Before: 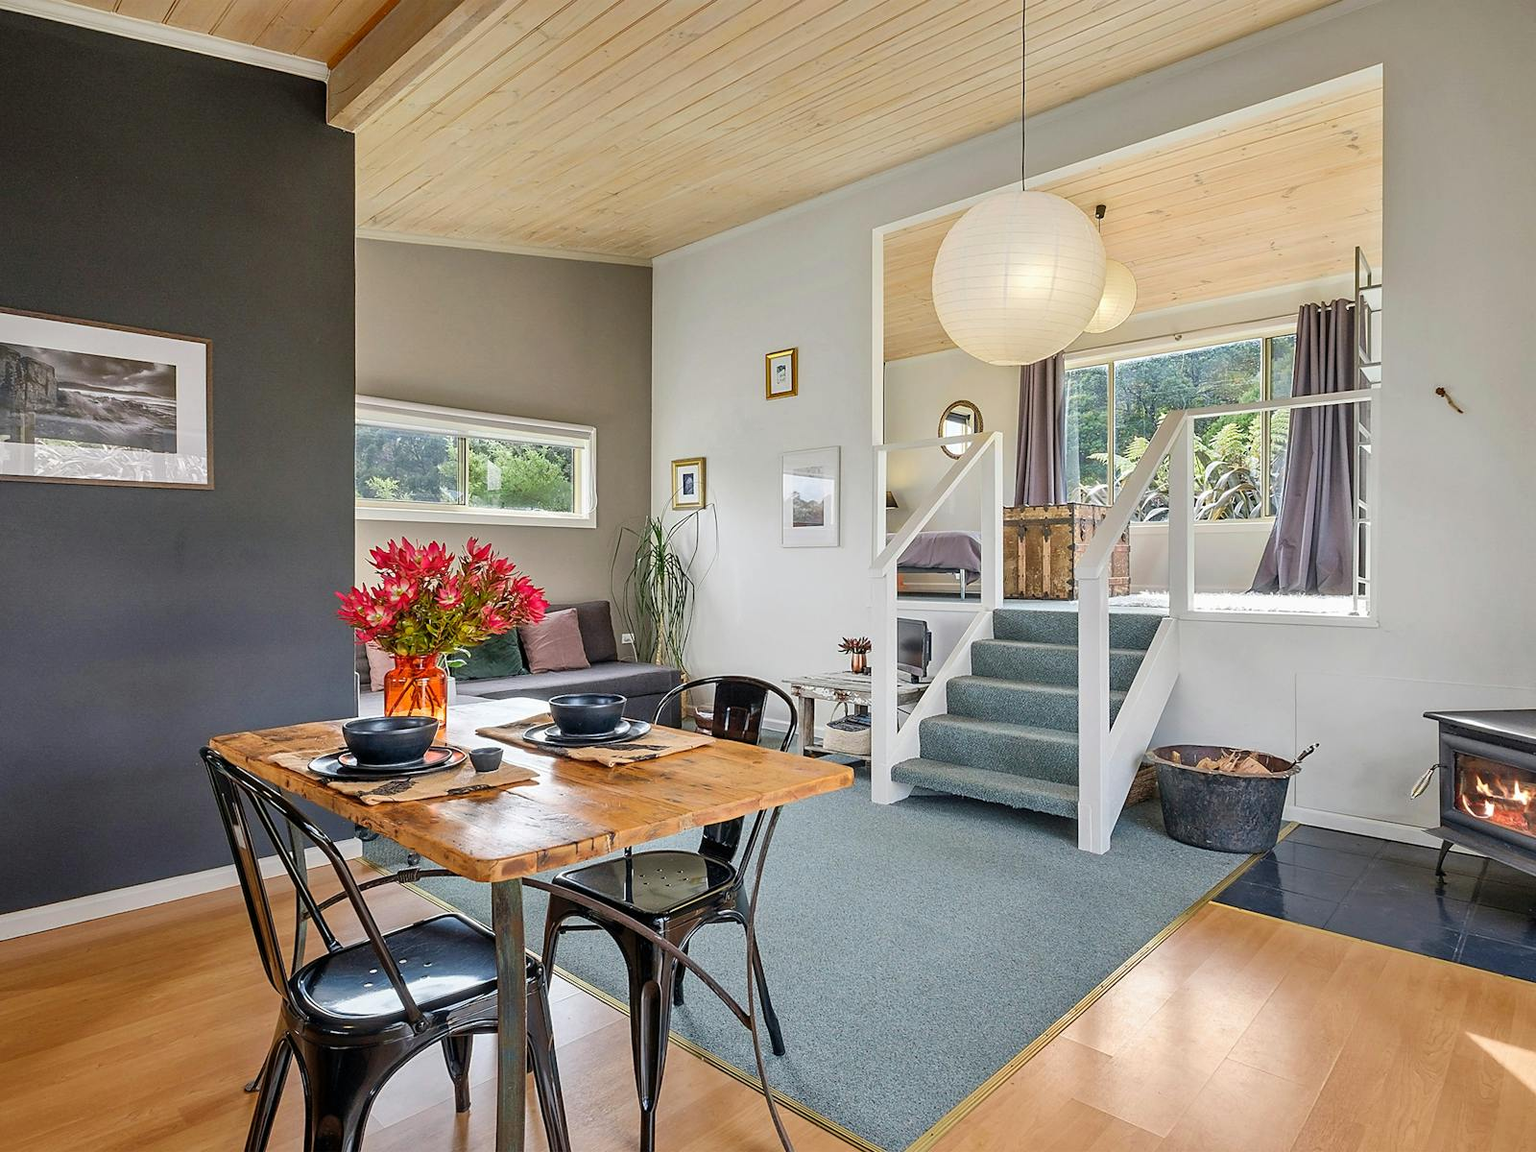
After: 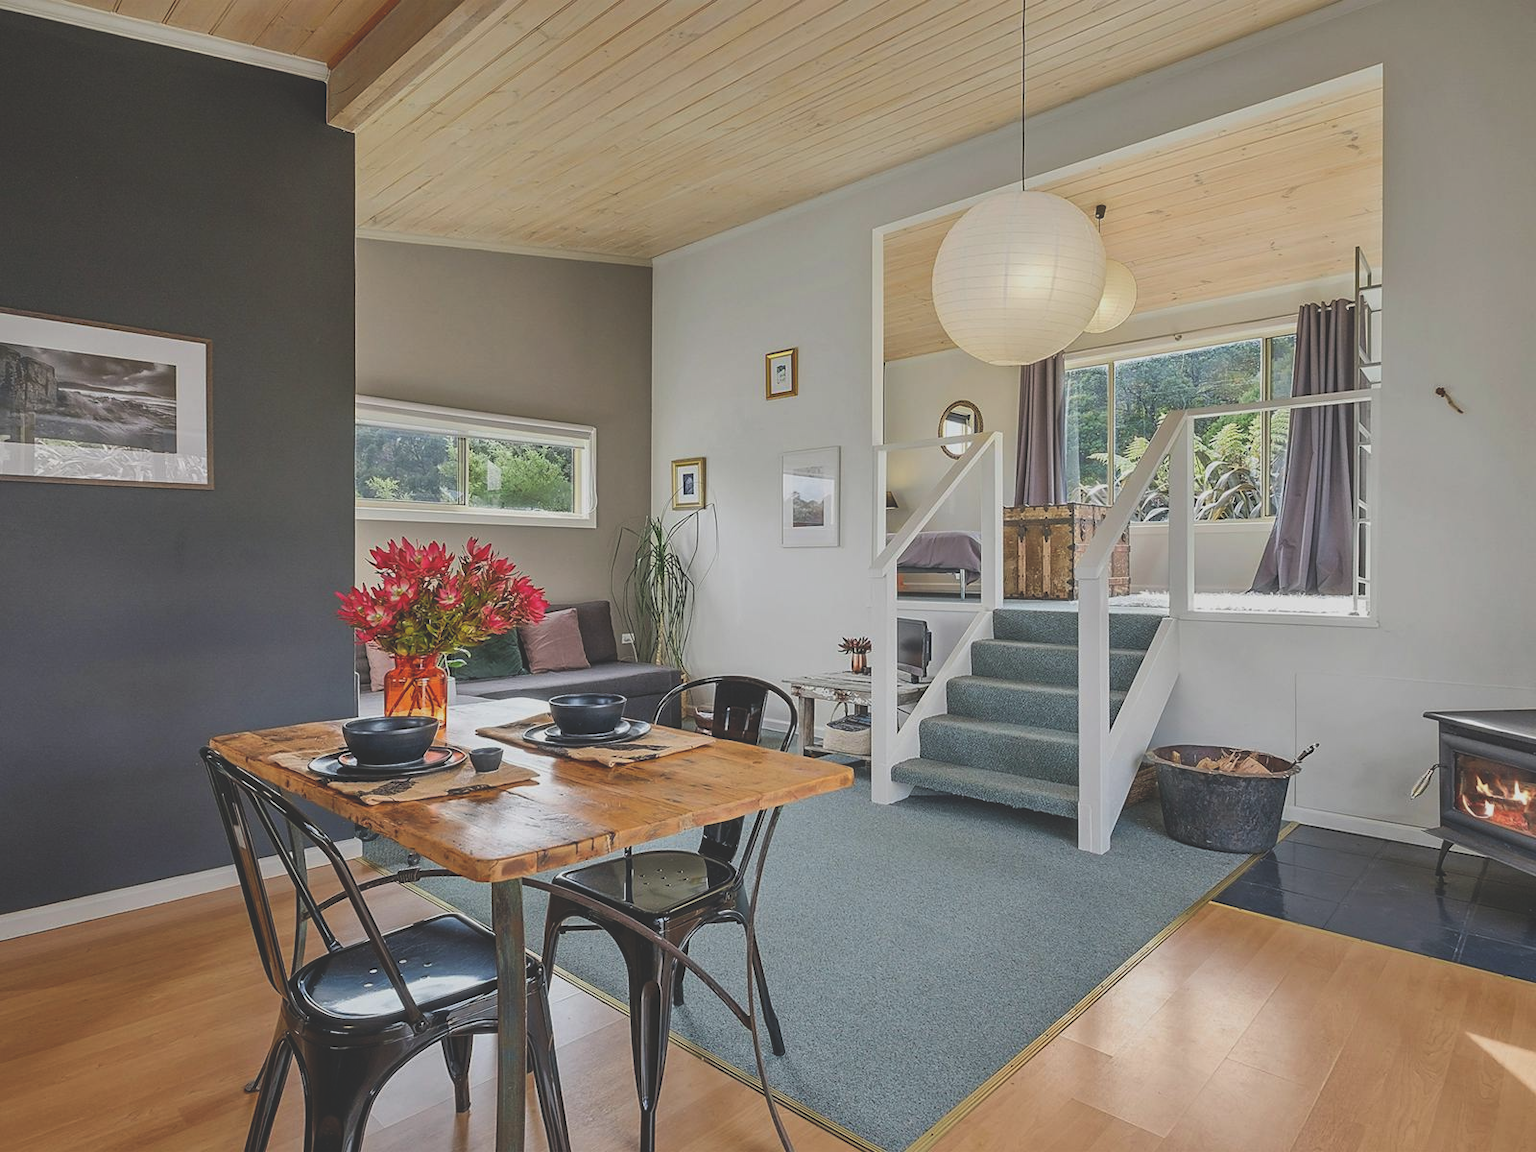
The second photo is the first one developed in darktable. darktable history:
exposure: black level correction -0.037, exposure -0.495 EV, compensate highlight preservation false
